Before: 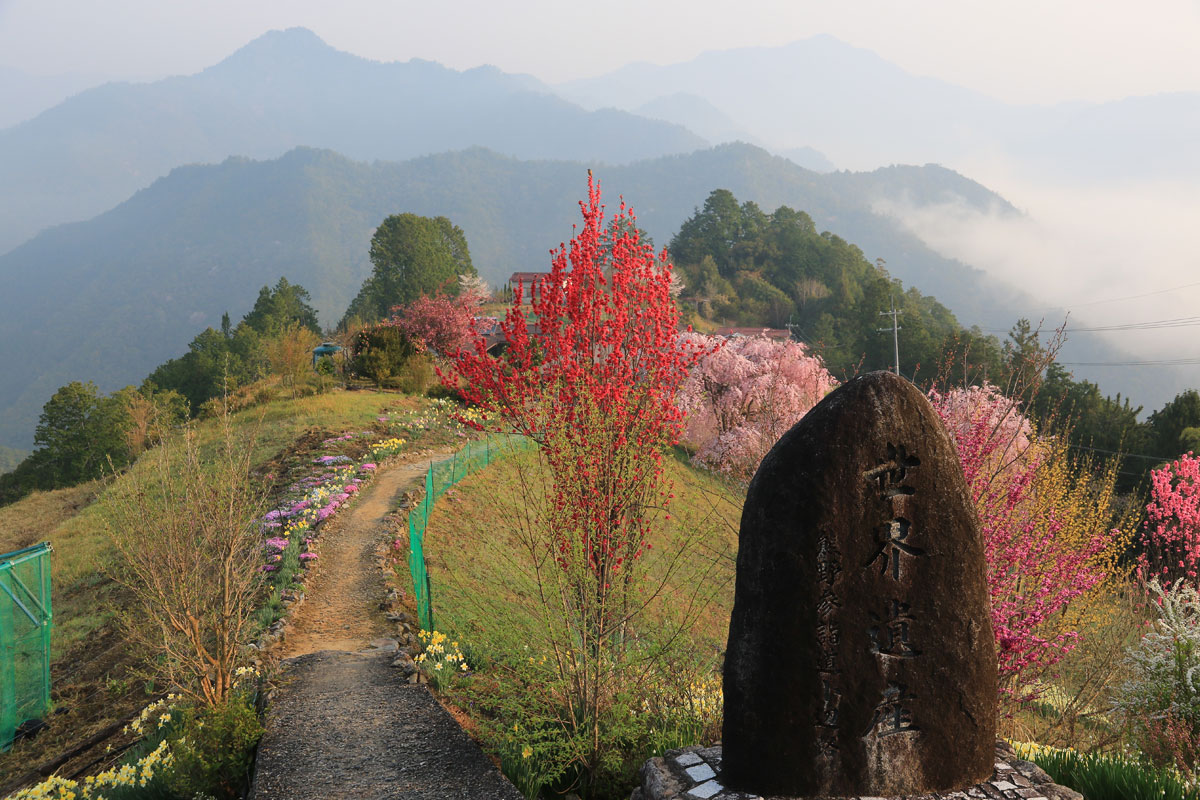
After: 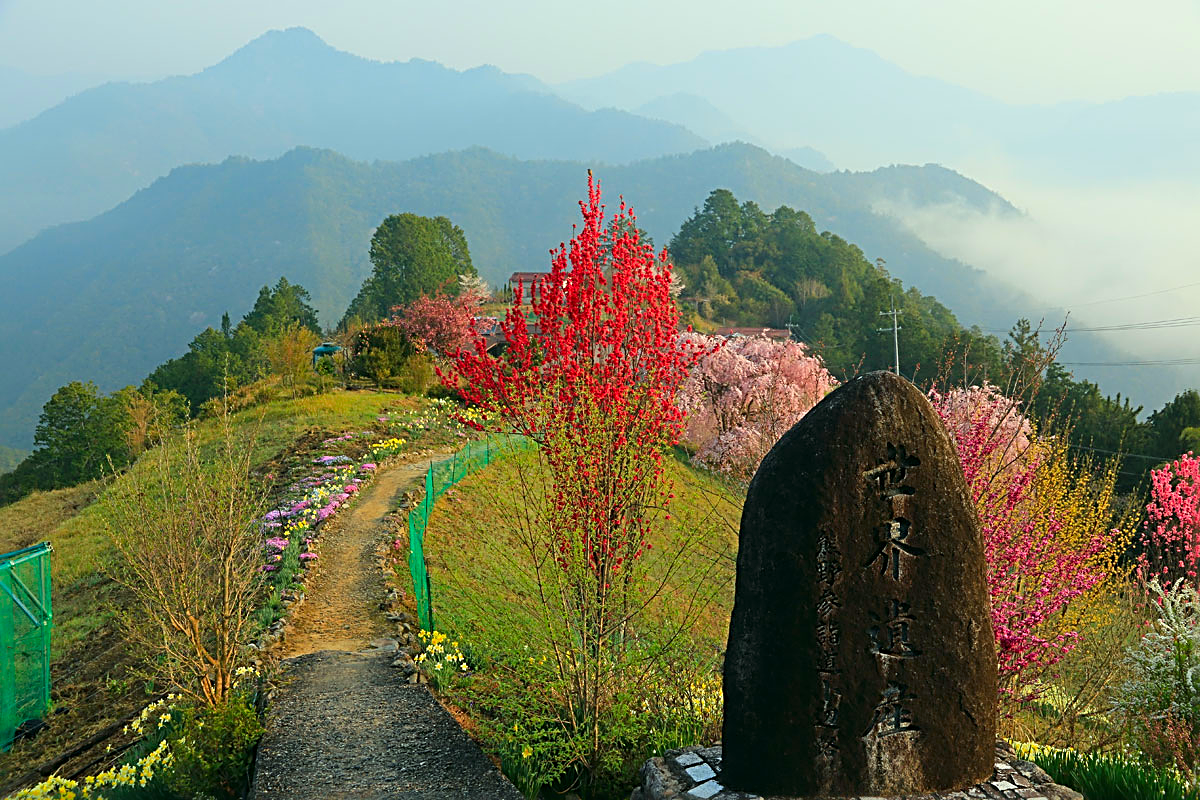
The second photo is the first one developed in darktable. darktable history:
sharpen: radius 2.817, amount 0.715
color correction: highlights a* -7.33, highlights b* 1.26, shadows a* -3.55, saturation 1.4
